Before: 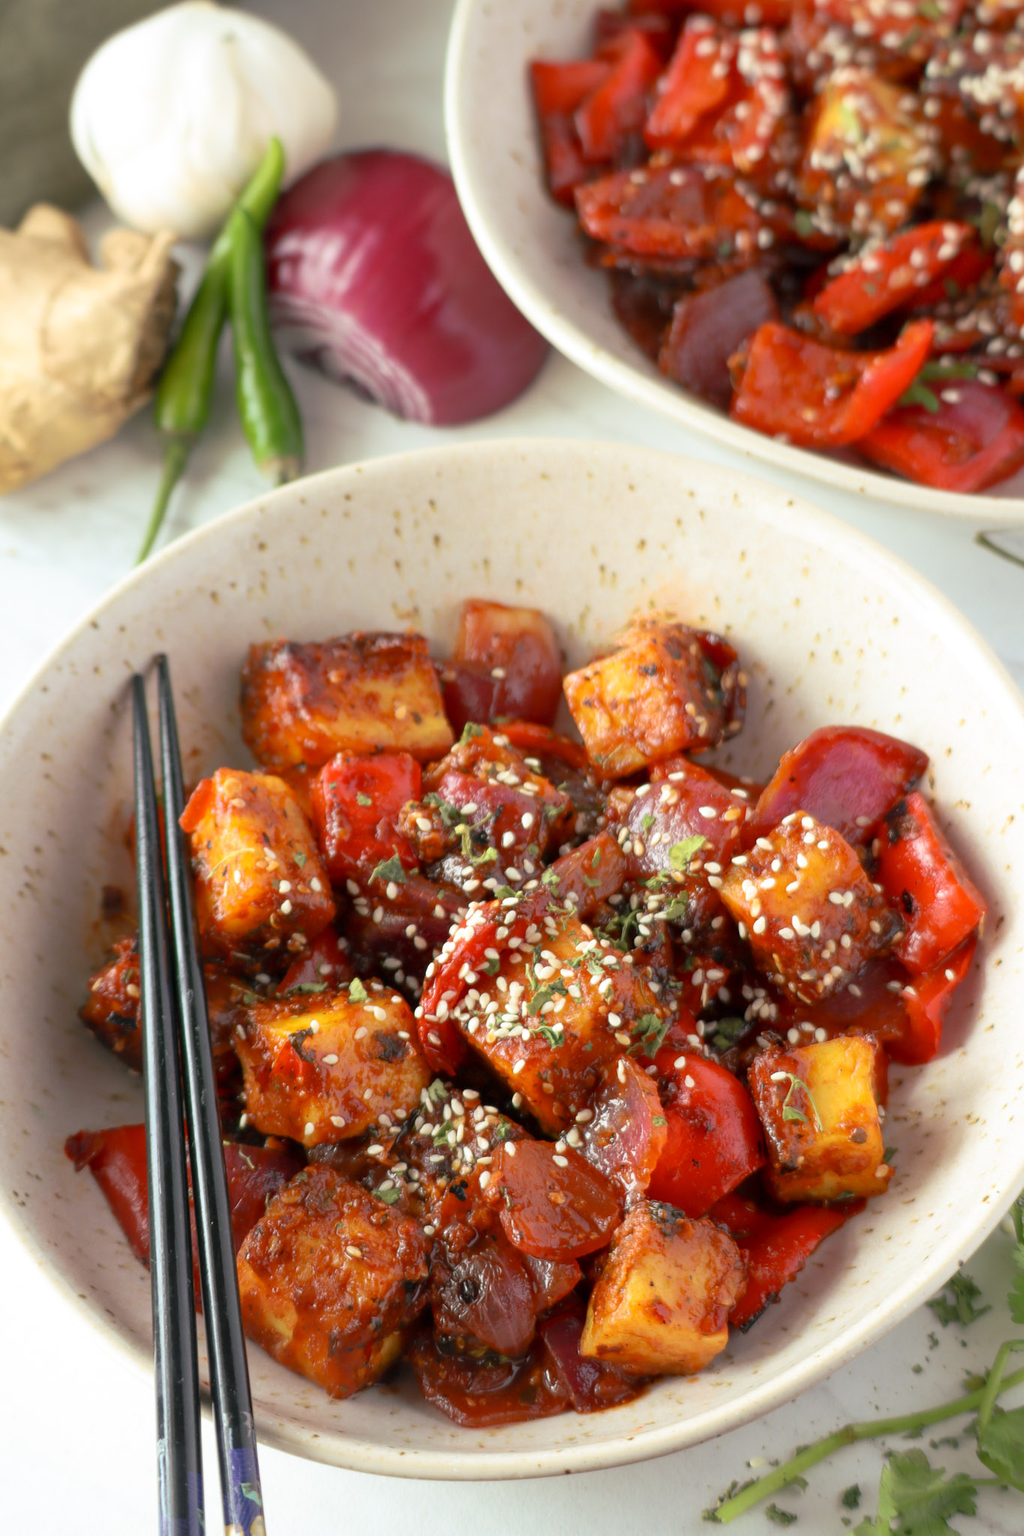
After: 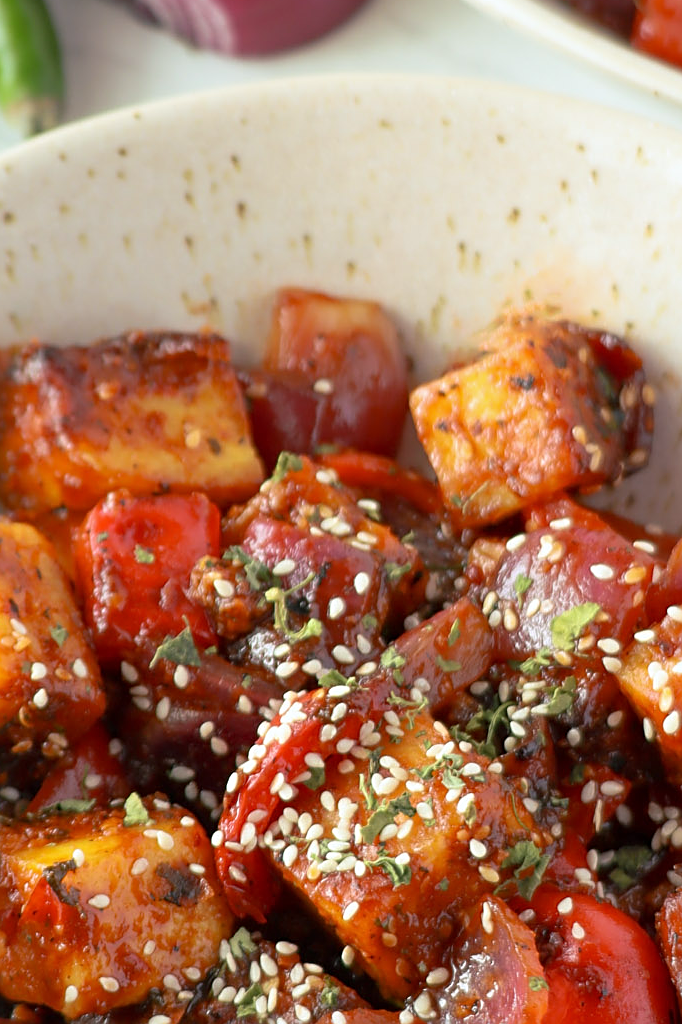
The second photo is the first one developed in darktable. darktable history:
crop: left 25%, top 25%, right 25%, bottom 25%
sharpen: on, module defaults
white balance: red 0.982, blue 1.018
